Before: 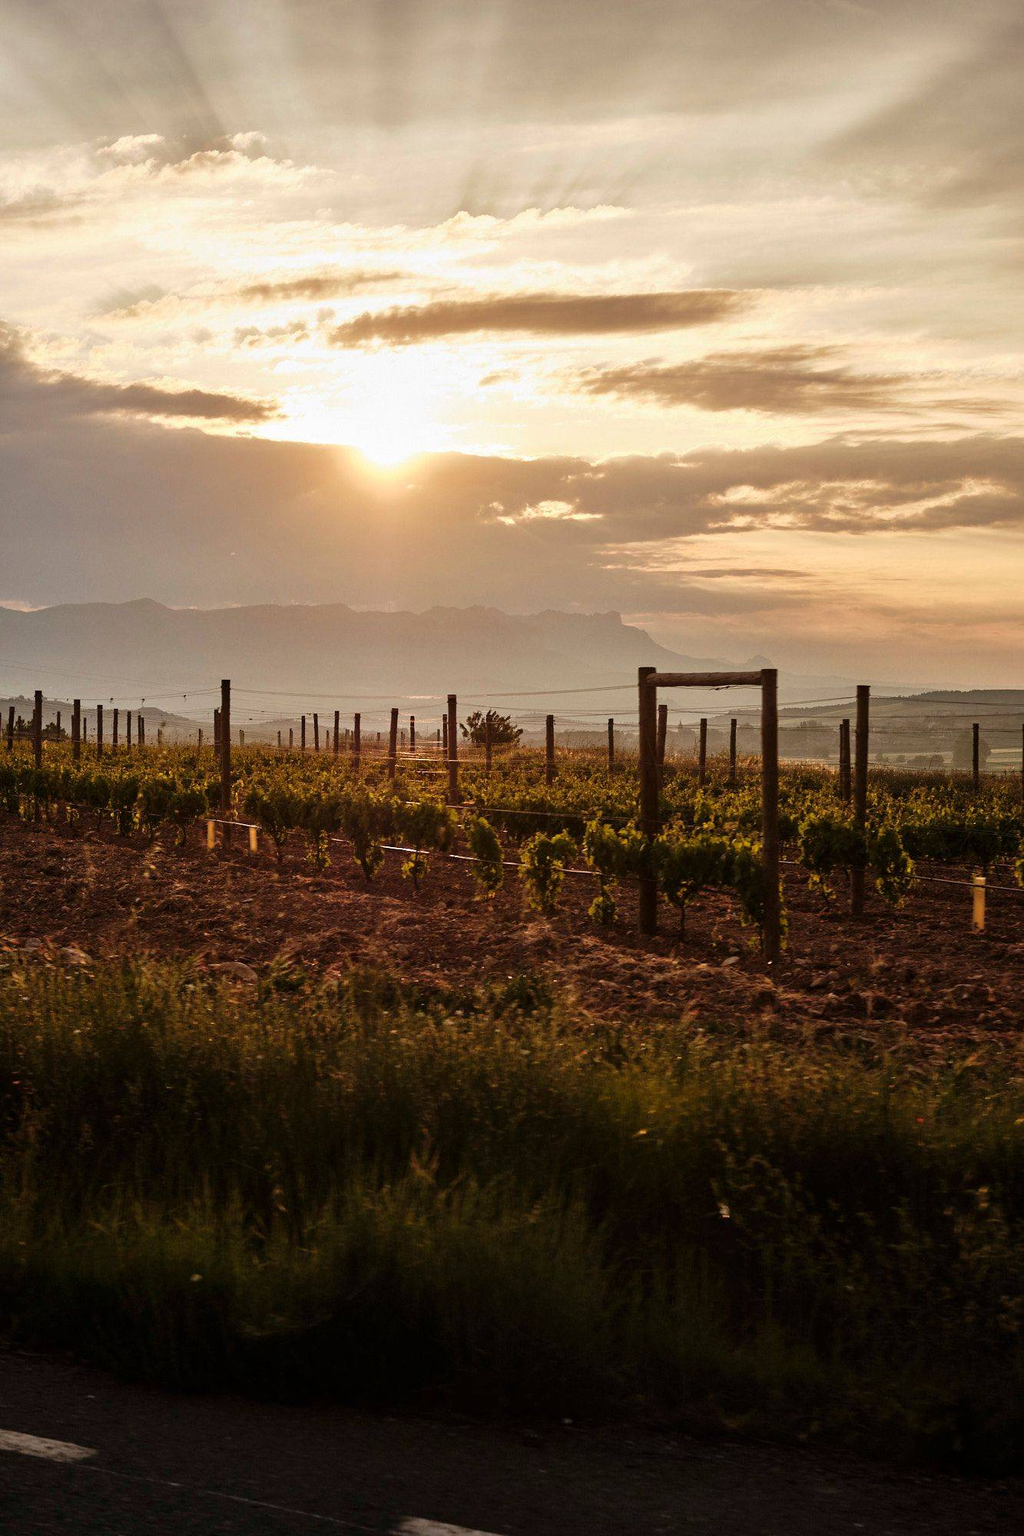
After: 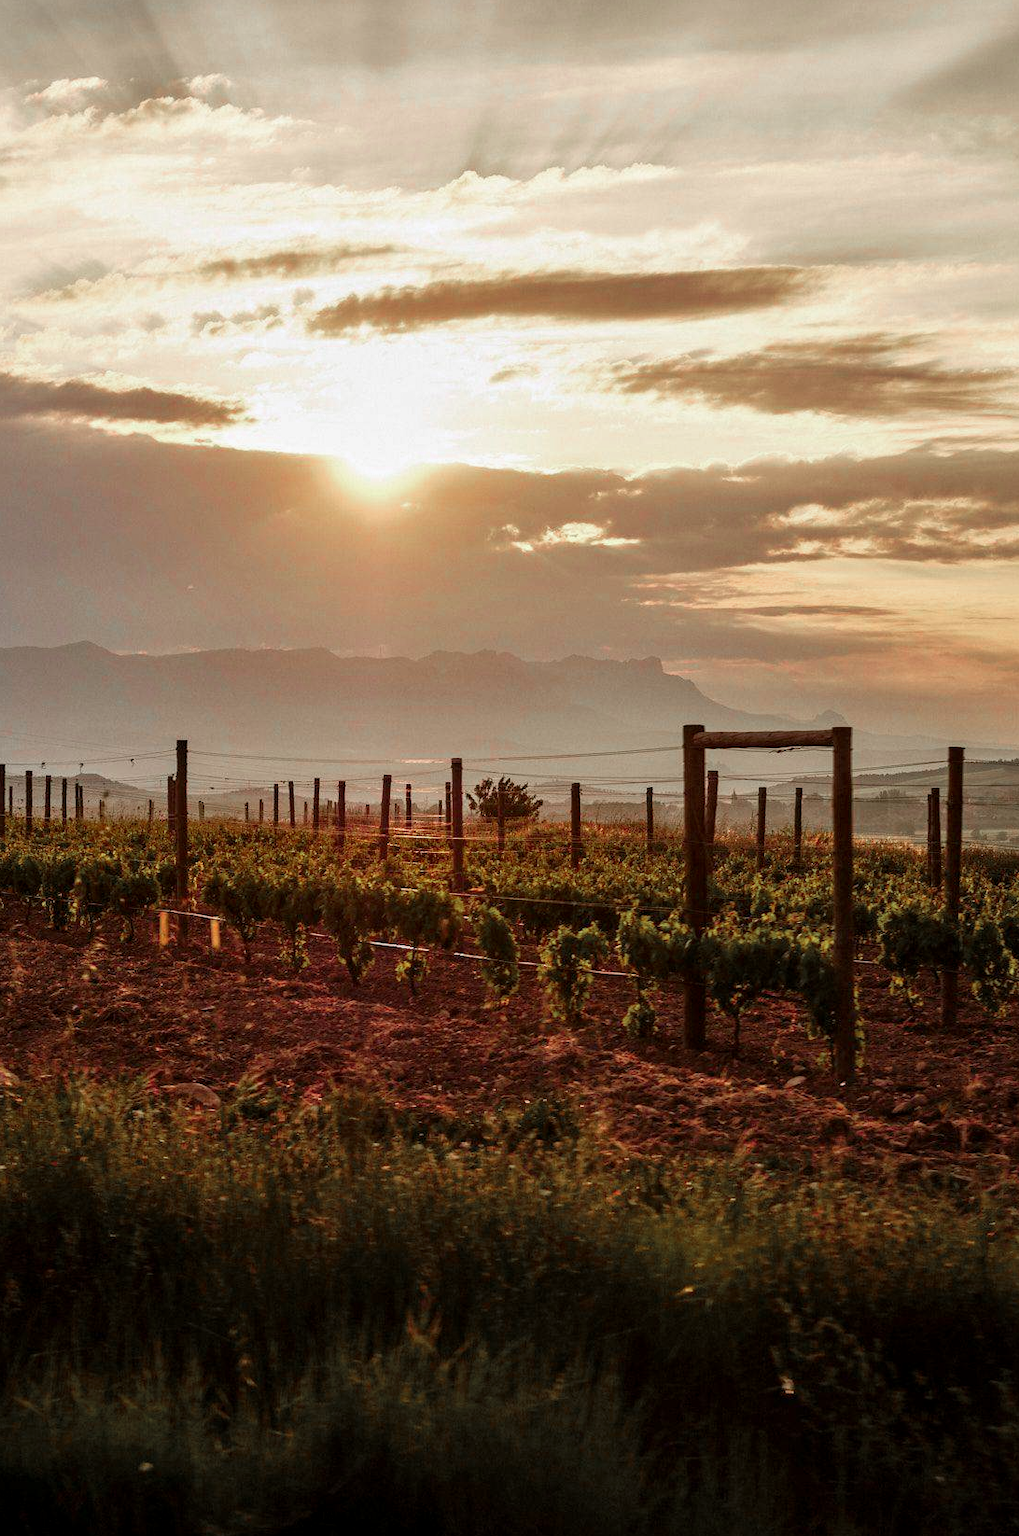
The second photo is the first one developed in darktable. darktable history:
crop and rotate: left 7.48%, top 4.605%, right 10.554%, bottom 13.051%
color zones: curves: ch0 [(0, 0.466) (0.128, 0.466) (0.25, 0.5) (0.375, 0.456) (0.5, 0.5) (0.625, 0.5) (0.737, 0.652) (0.875, 0.5)]; ch1 [(0, 0.603) (0.125, 0.618) (0.261, 0.348) (0.372, 0.353) (0.497, 0.363) (0.611, 0.45) (0.731, 0.427) (0.875, 0.518) (0.998, 0.652)]; ch2 [(0, 0.559) (0.125, 0.451) (0.253, 0.564) (0.37, 0.578) (0.5, 0.466) (0.625, 0.471) (0.731, 0.471) (0.88, 0.485)]
exposure: exposure -0.155 EV, compensate highlight preservation false
local contrast: on, module defaults
